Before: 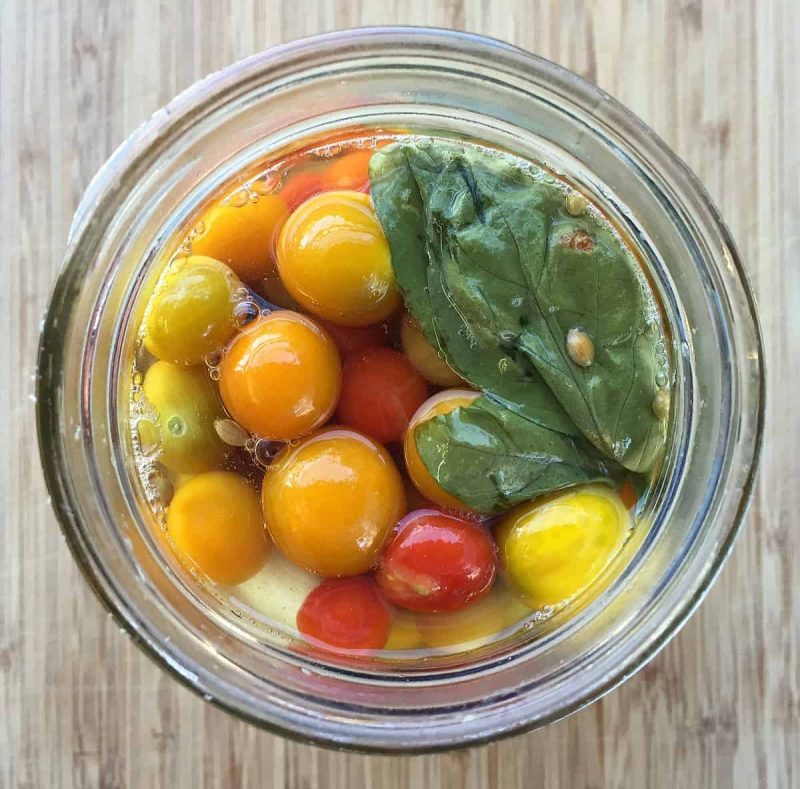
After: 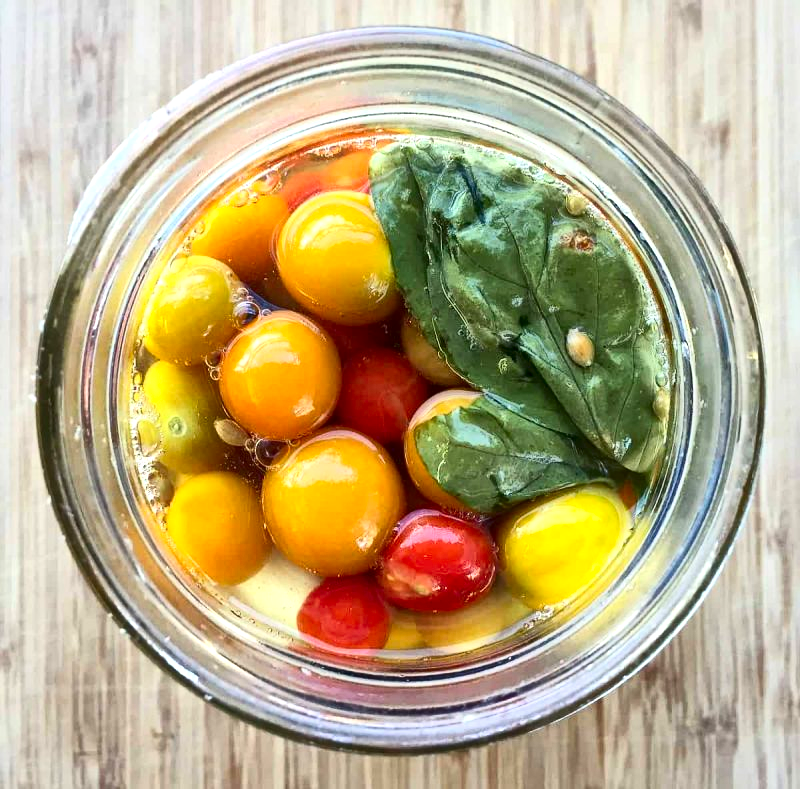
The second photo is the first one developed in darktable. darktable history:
local contrast: mode bilateral grid, contrast 21, coarseness 49, detail 172%, midtone range 0.2
contrast brightness saturation: contrast 0.234, brightness 0.111, saturation 0.289
